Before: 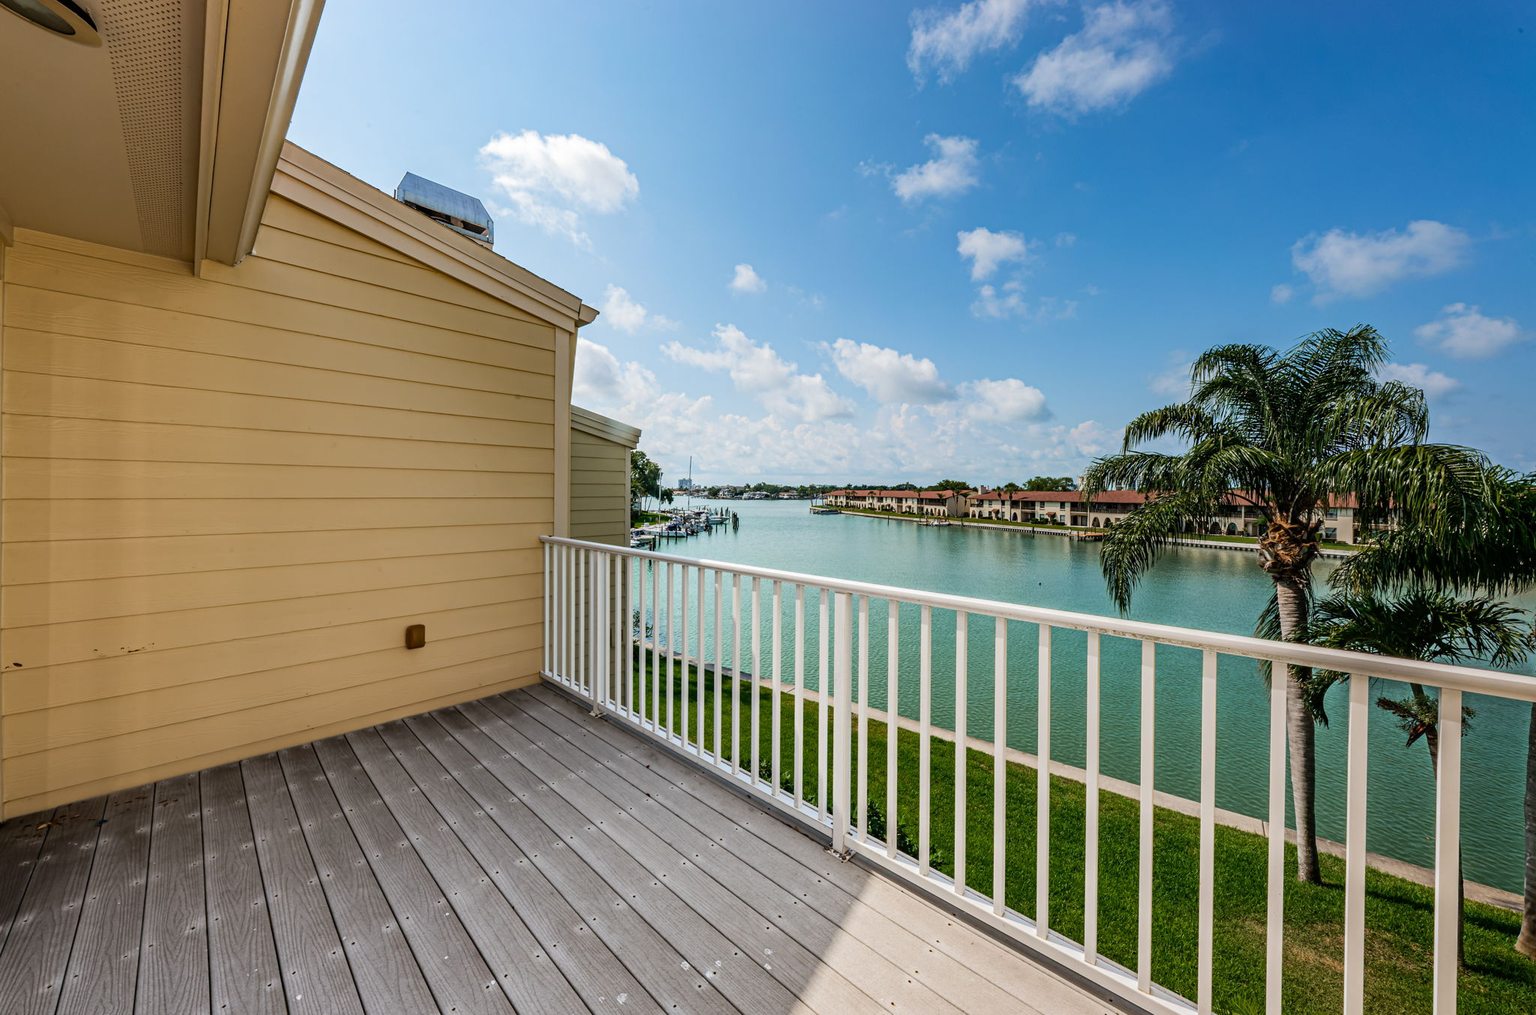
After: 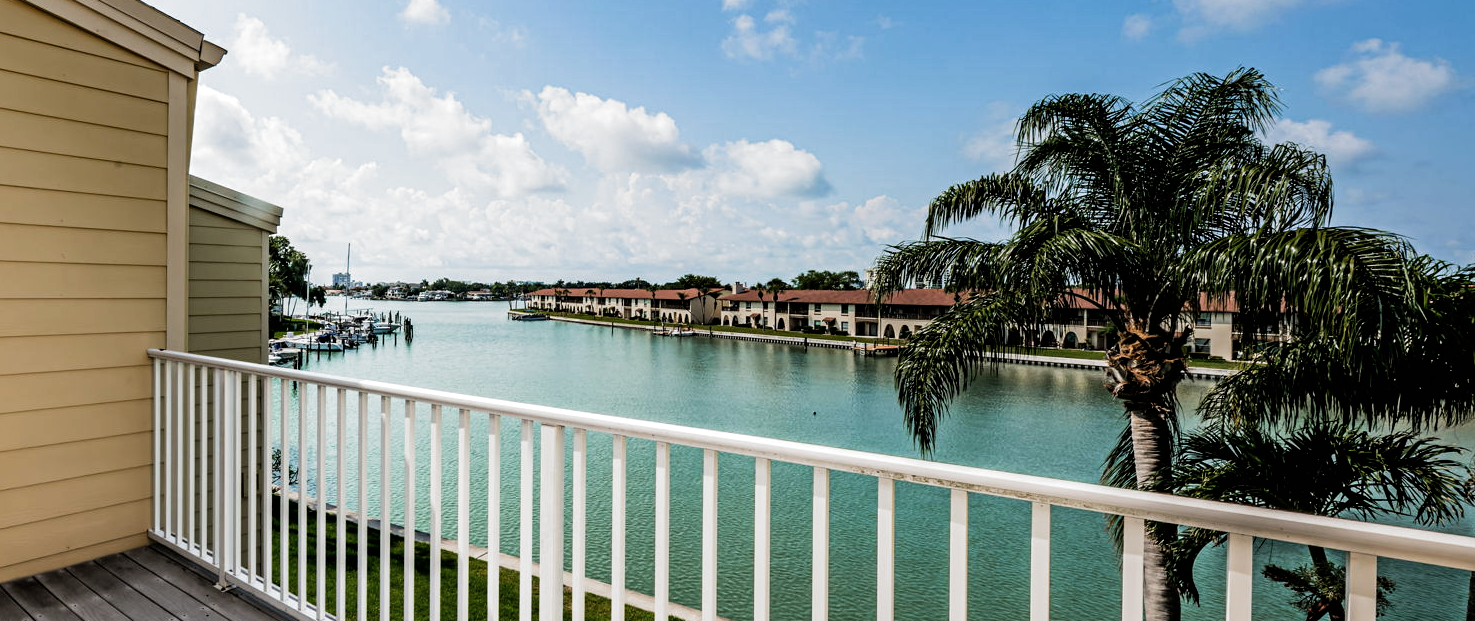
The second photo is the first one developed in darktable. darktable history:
crop and rotate: left 27.938%, top 27.046%, bottom 27.046%
filmic rgb: black relative exposure -8.2 EV, white relative exposure 2.2 EV, threshold 3 EV, hardness 7.11, latitude 75%, contrast 1.325, highlights saturation mix -2%, shadows ↔ highlights balance 30%, preserve chrominance RGB euclidean norm, color science v5 (2021), contrast in shadows safe, contrast in highlights safe, enable highlight reconstruction true
